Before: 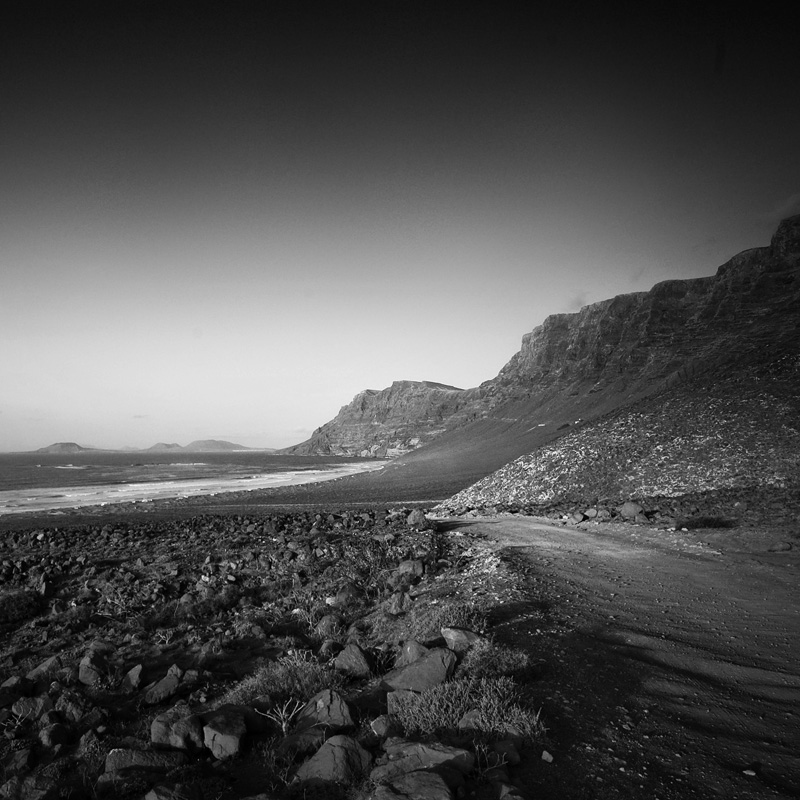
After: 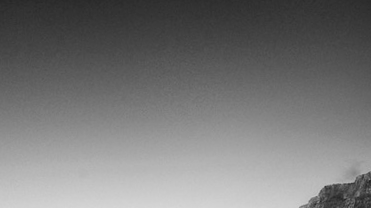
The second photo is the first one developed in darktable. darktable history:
crop: left 28.64%, top 16.832%, right 26.637%, bottom 58.055%
haze removal: strength 0.29, distance 0.25, compatibility mode true, adaptive false
tone equalizer: -8 EV -0.55 EV
rotate and perspective: rotation -2.29°, automatic cropping off
